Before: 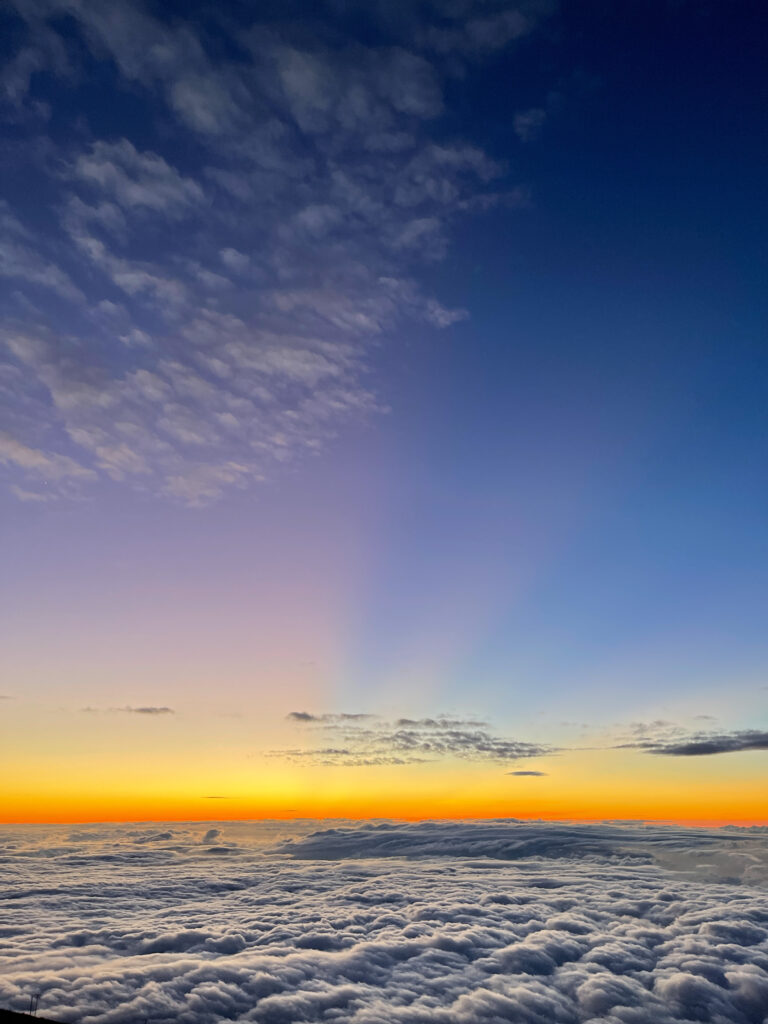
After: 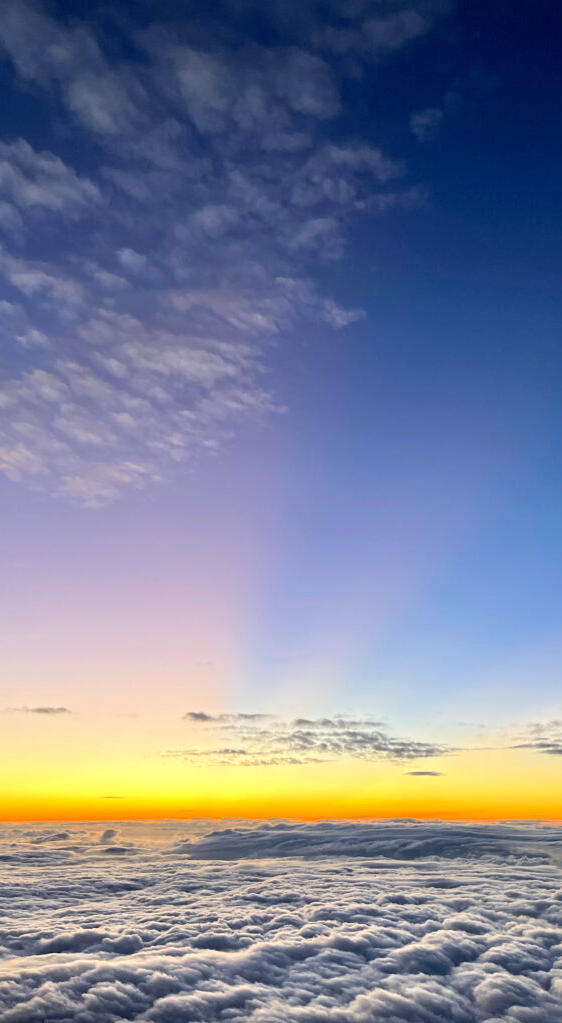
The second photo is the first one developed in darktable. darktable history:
exposure: black level correction 0.001, exposure 0.5 EV, compensate exposure bias true, compensate highlight preservation false
crop: left 13.443%, right 13.31%
